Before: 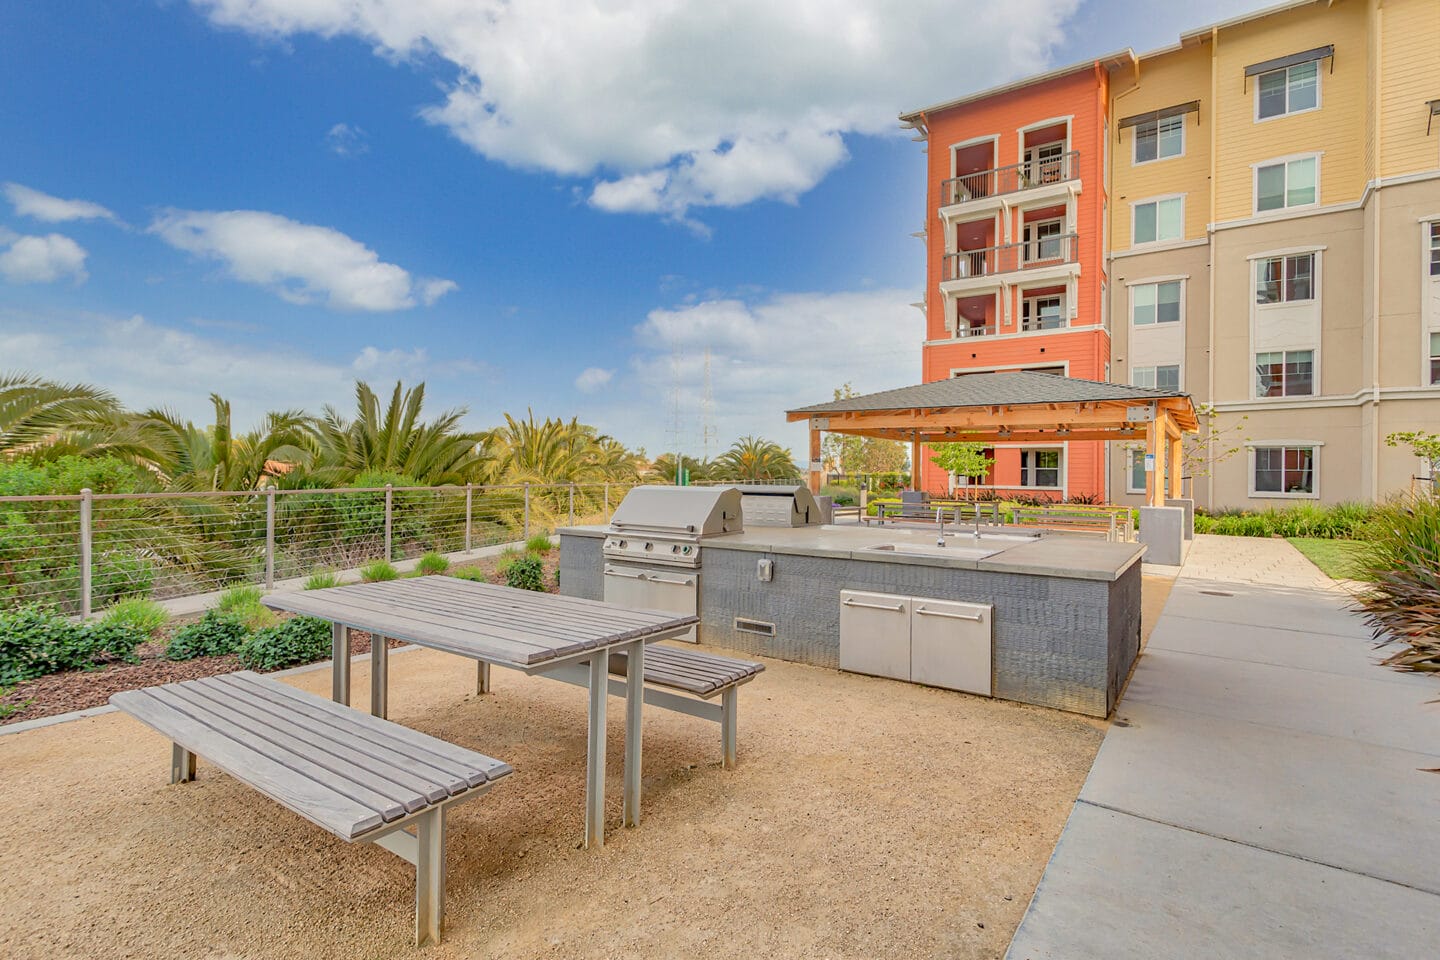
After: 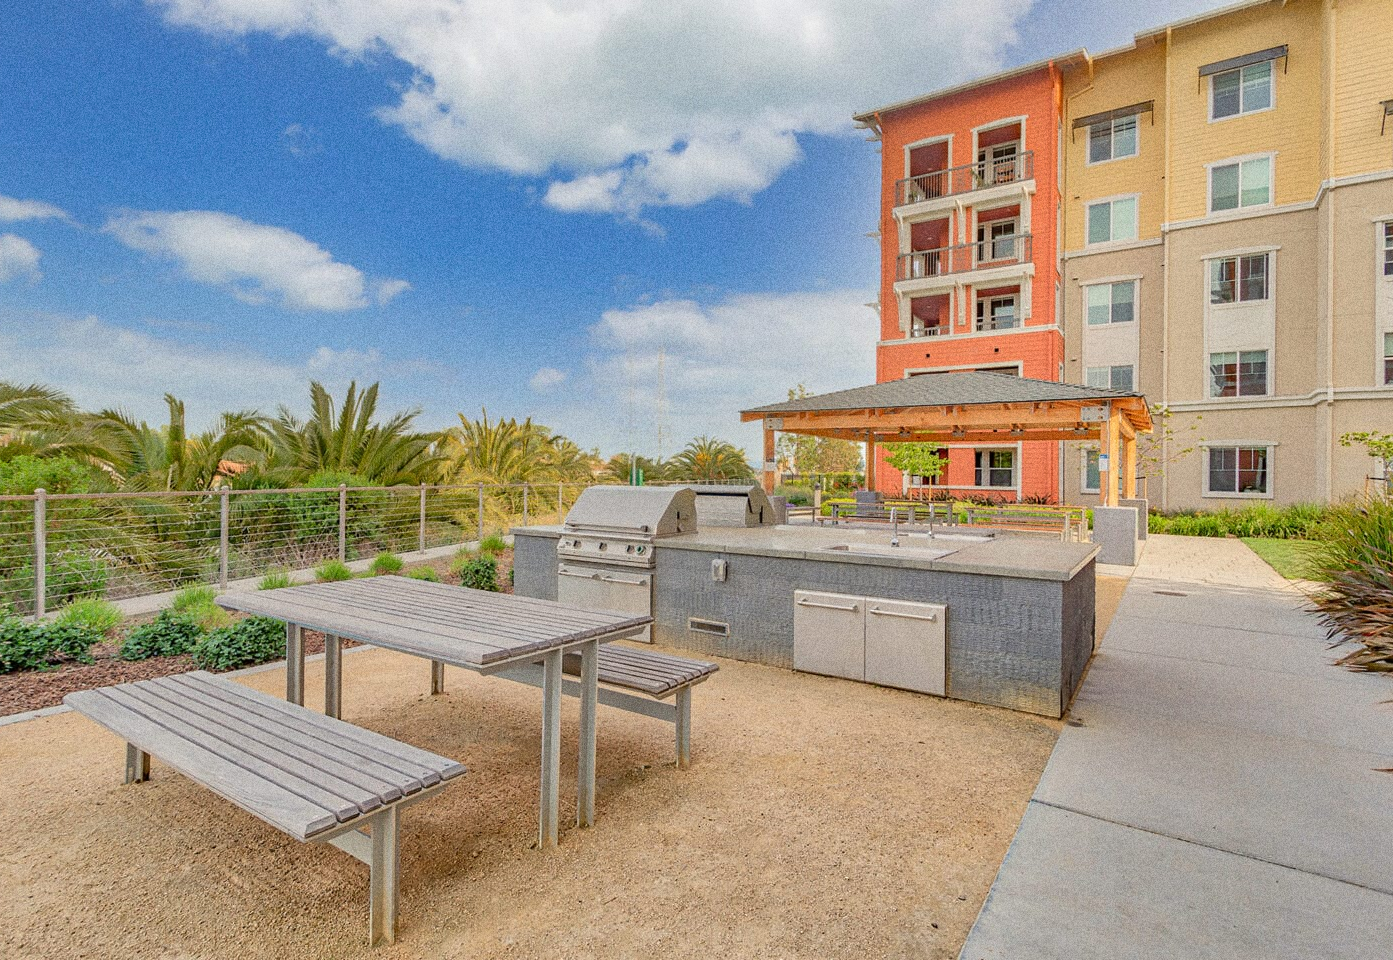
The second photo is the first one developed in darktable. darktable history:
crop and rotate: left 3.238%
grain: coarseness 11.82 ISO, strength 36.67%, mid-tones bias 74.17%
